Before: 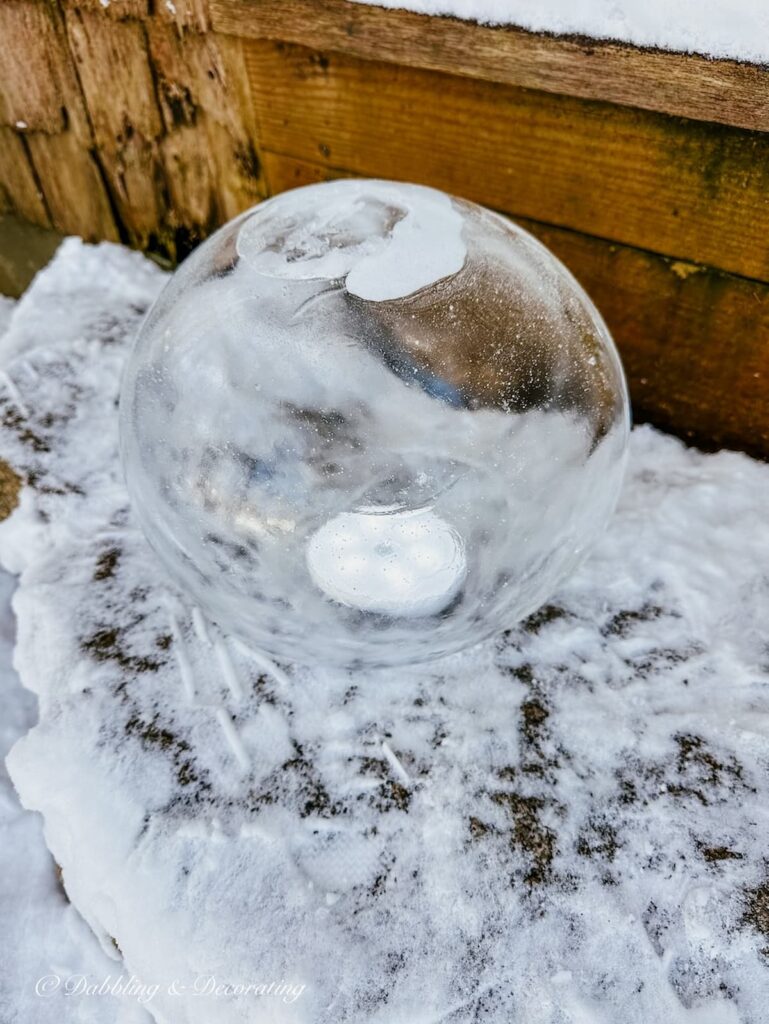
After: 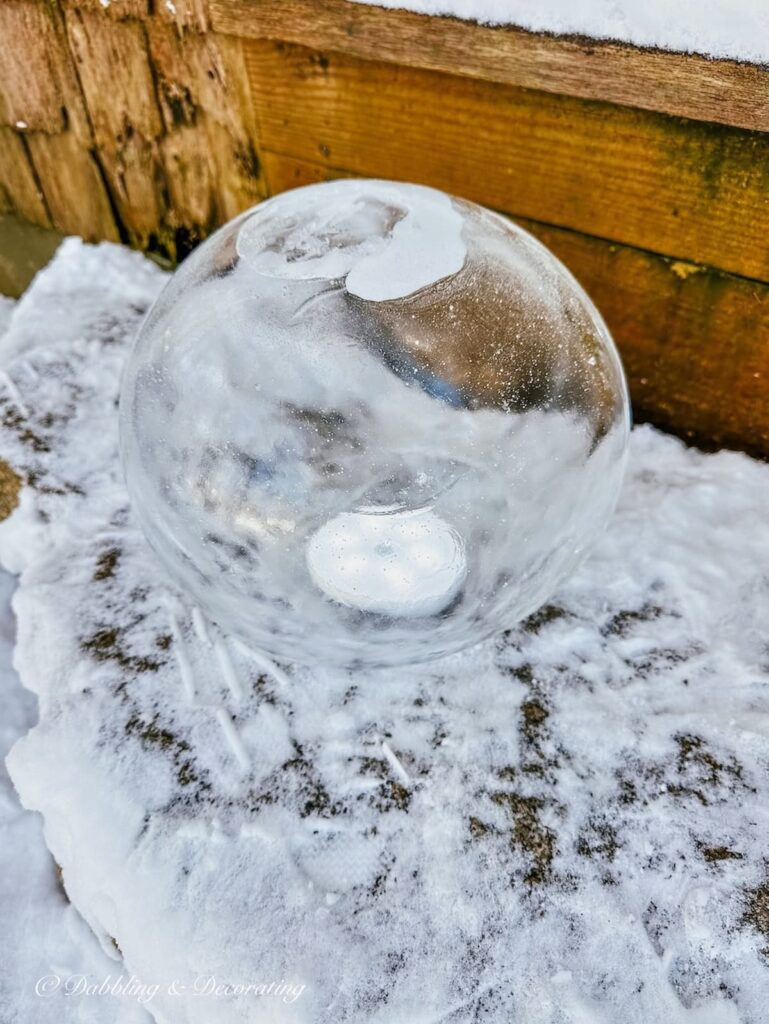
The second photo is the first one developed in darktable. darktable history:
tone equalizer: -8 EV 1 EV, -7 EV 1 EV, -6 EV 1 EV, -5 EV 1 EV, -4 EV 1 EV, -3 EV 0.75 EV, -2 EV 0.5 EV, -1 EV 0.25 EV
